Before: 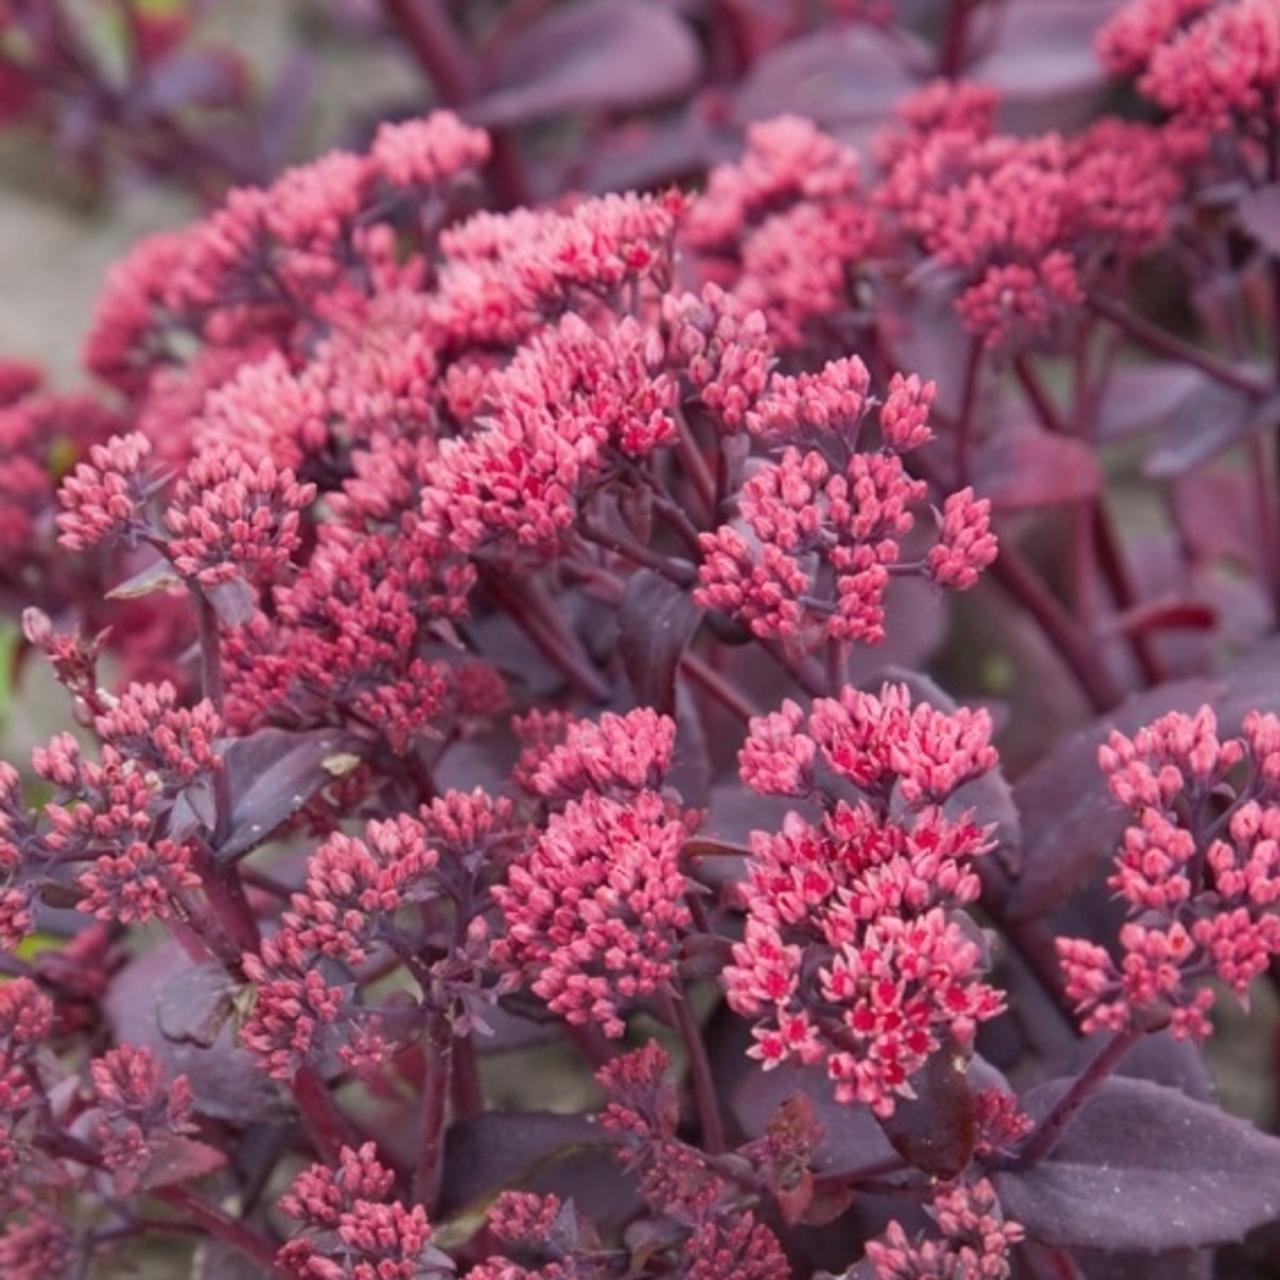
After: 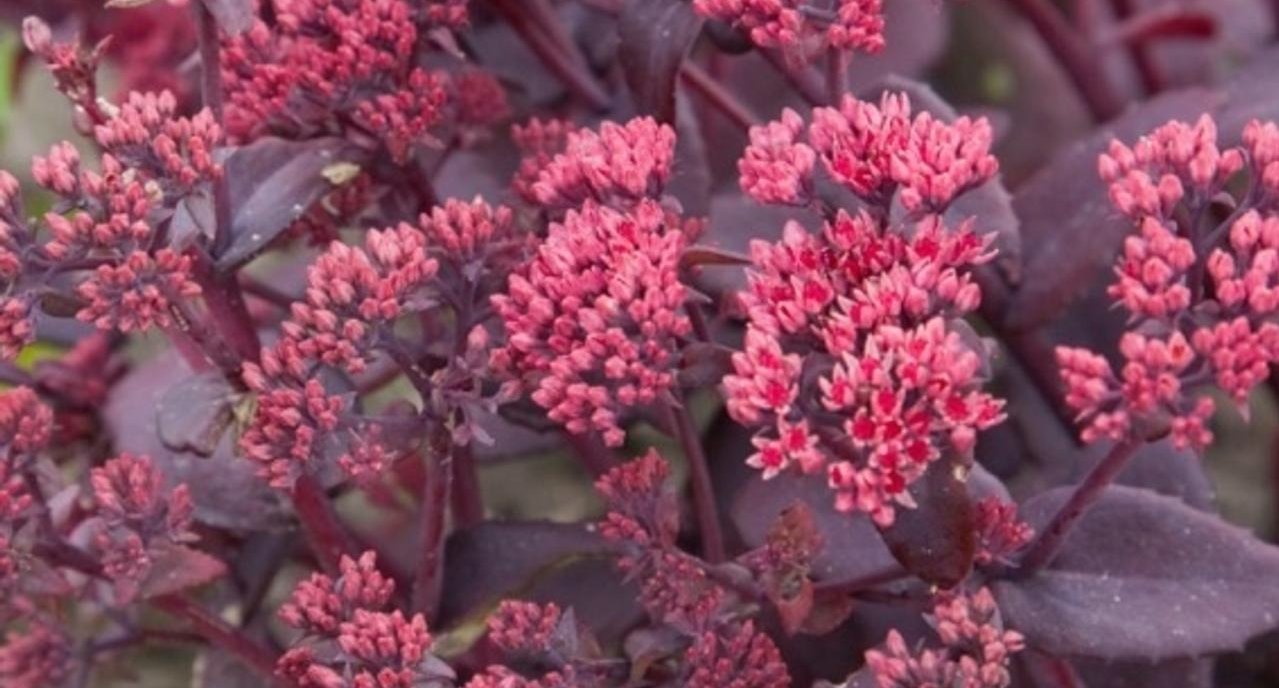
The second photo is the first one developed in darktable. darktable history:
crop and rotate: top 46.237%
color correction: highlights b* 3
